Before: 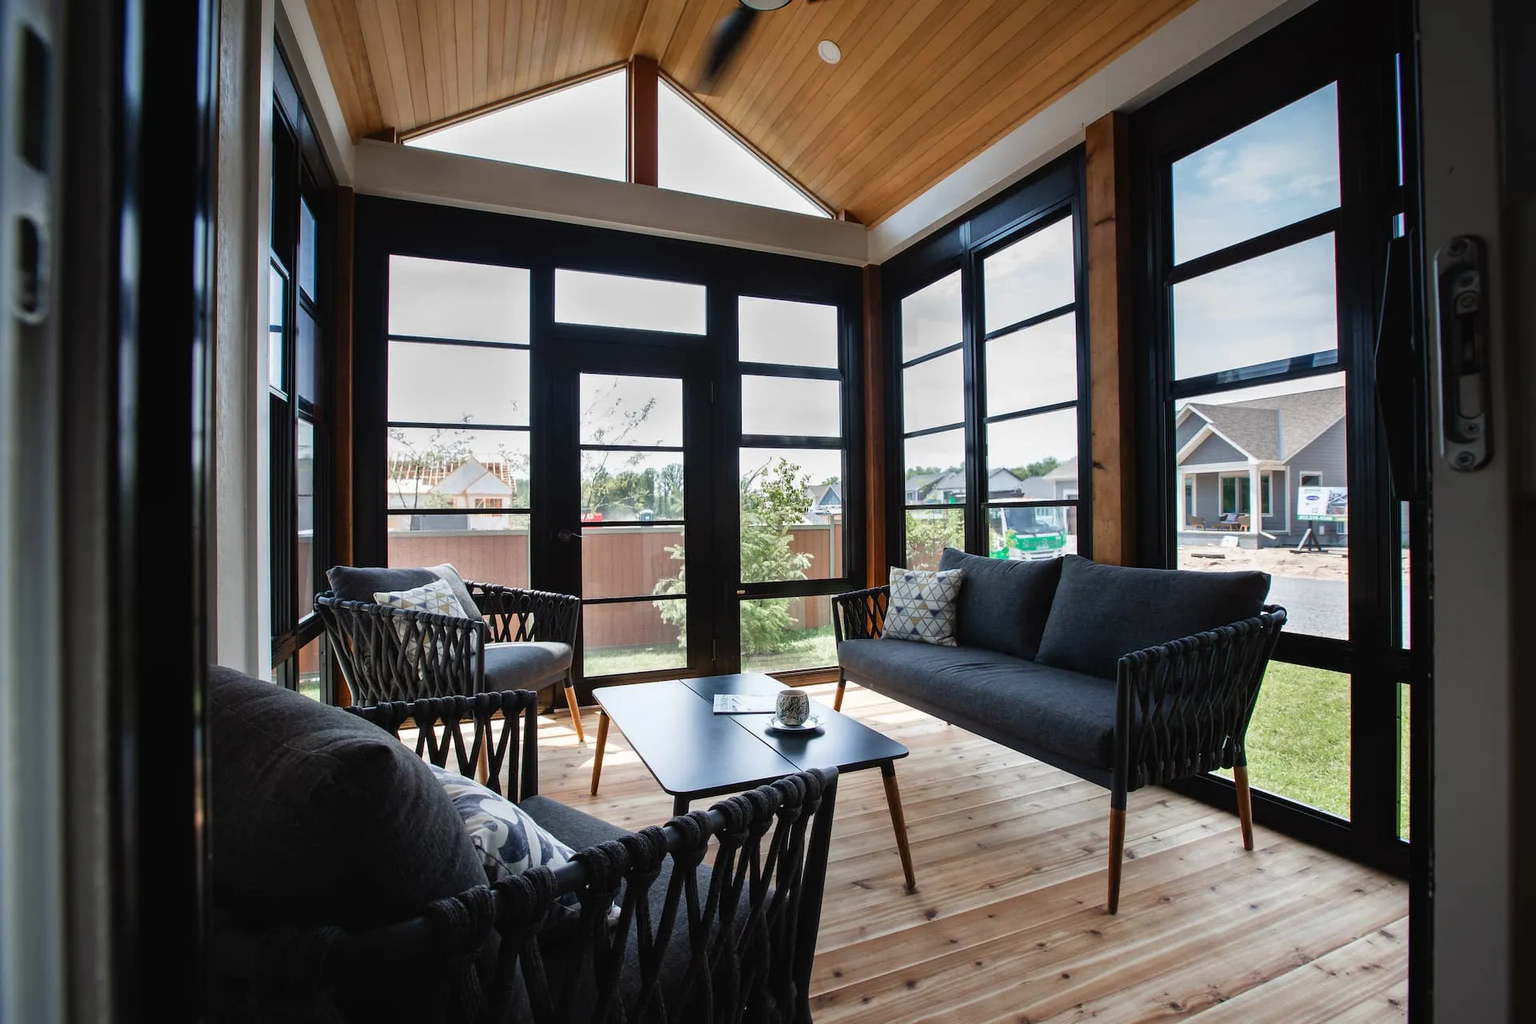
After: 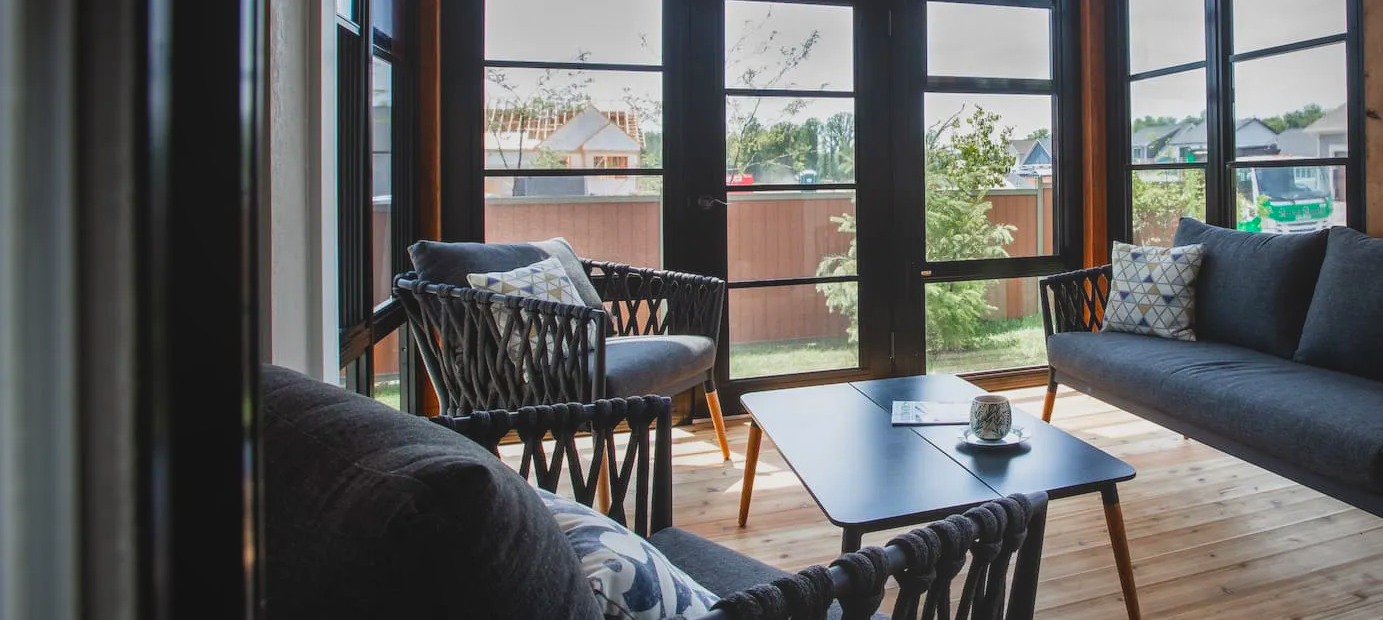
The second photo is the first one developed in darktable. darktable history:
crop: top 36.498%, right 27.964%, bottom 14.995%
vignetting: on, module defaults
local contrast: highlights 48%, shadows 0%, detail 100%
contrast brightness saturation: saturation 0.18
